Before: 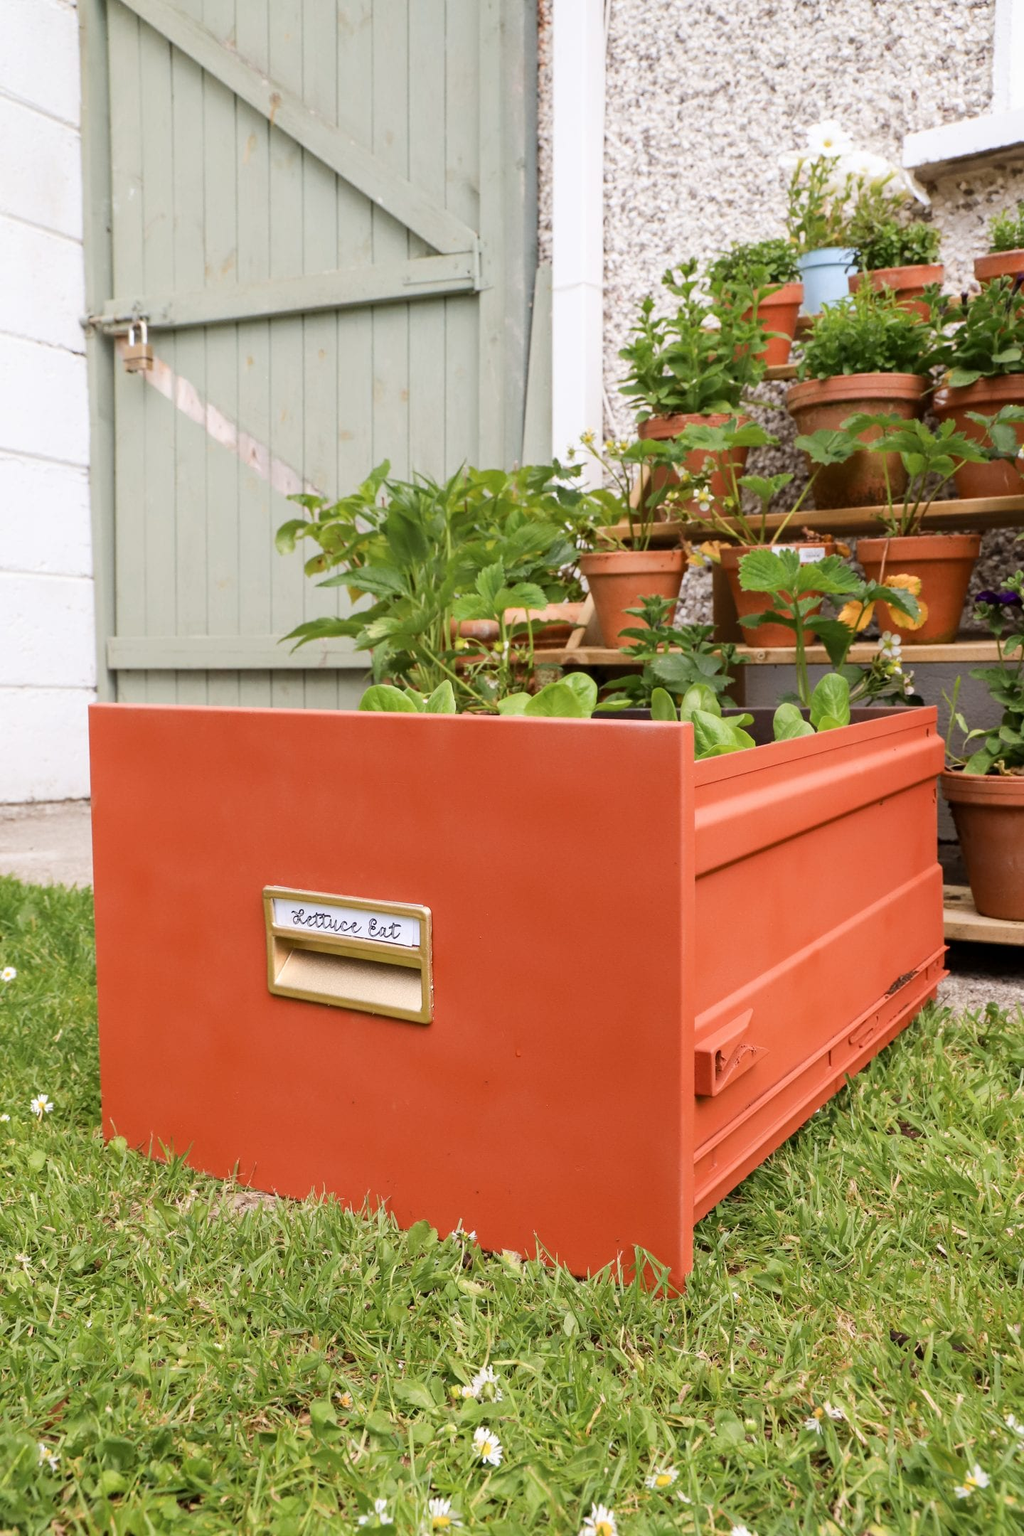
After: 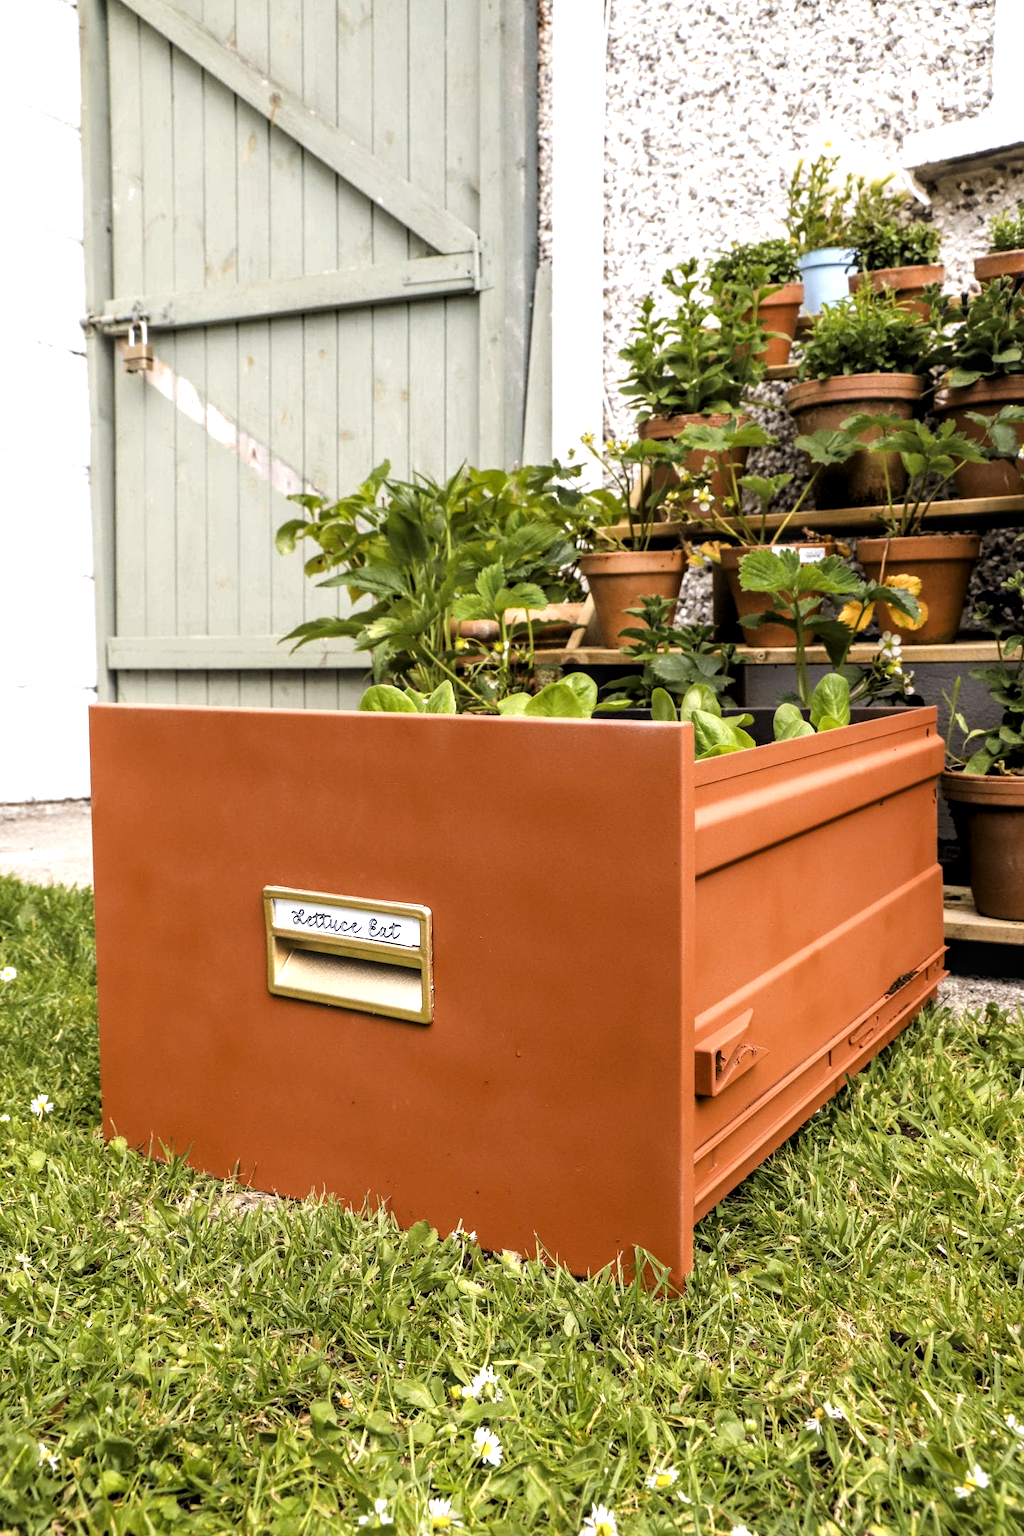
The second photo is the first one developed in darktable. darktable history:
levels: levels [0.129, 0.519, 0.867]
color contrast: green-magenta contrast 0.8, blue-yellow contrast 1.1, unbound 0
local contrast: on, module defaults
